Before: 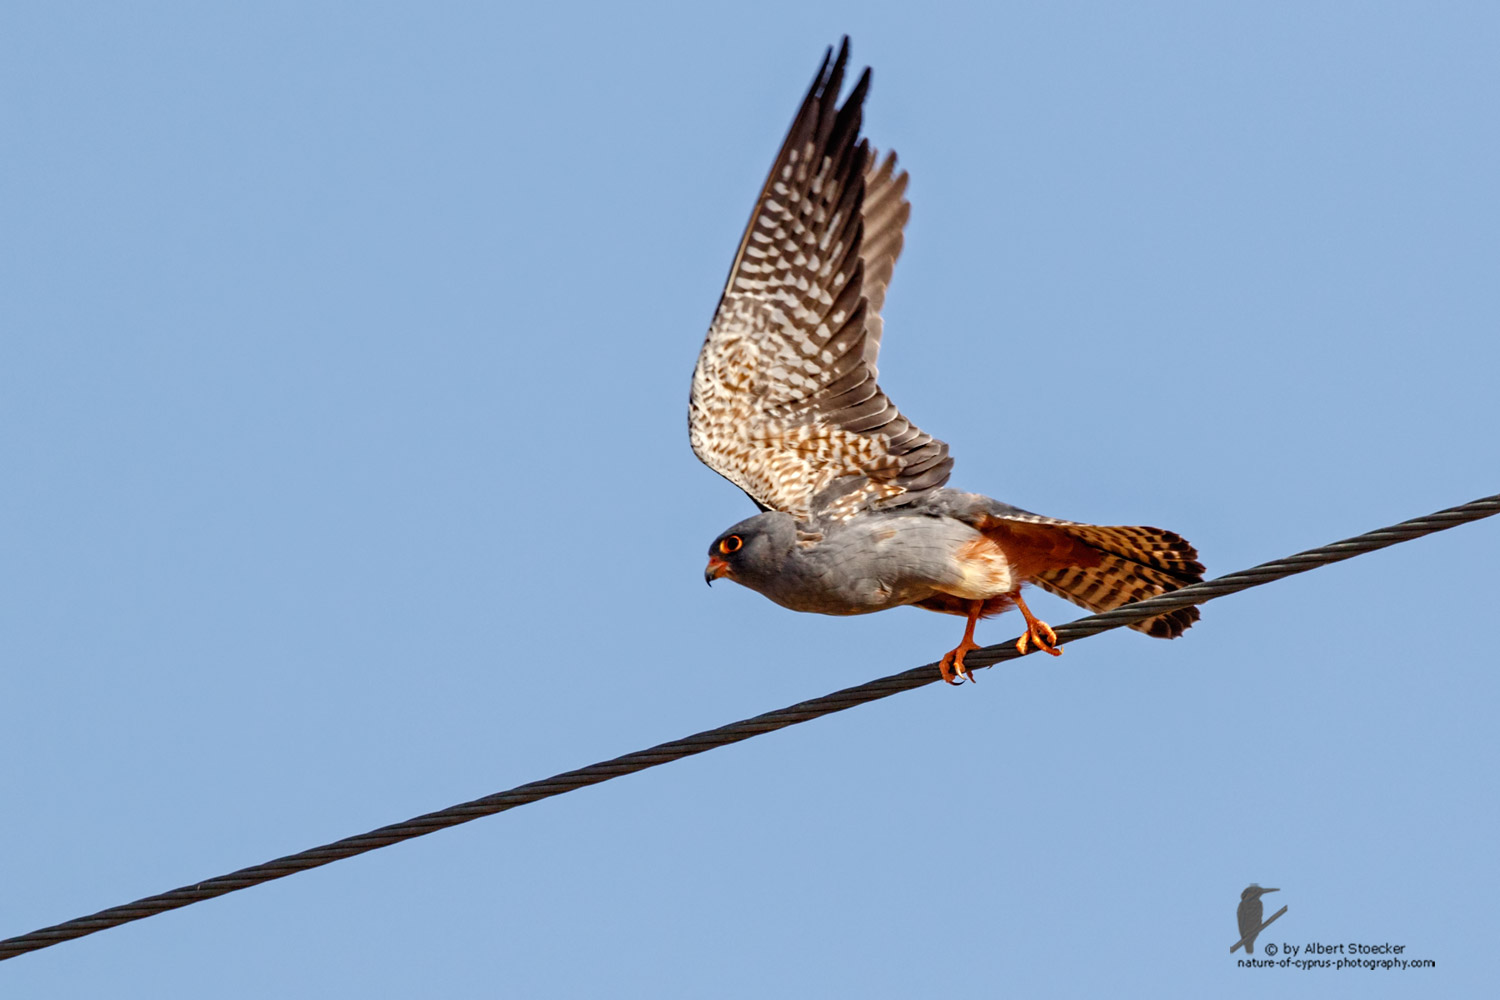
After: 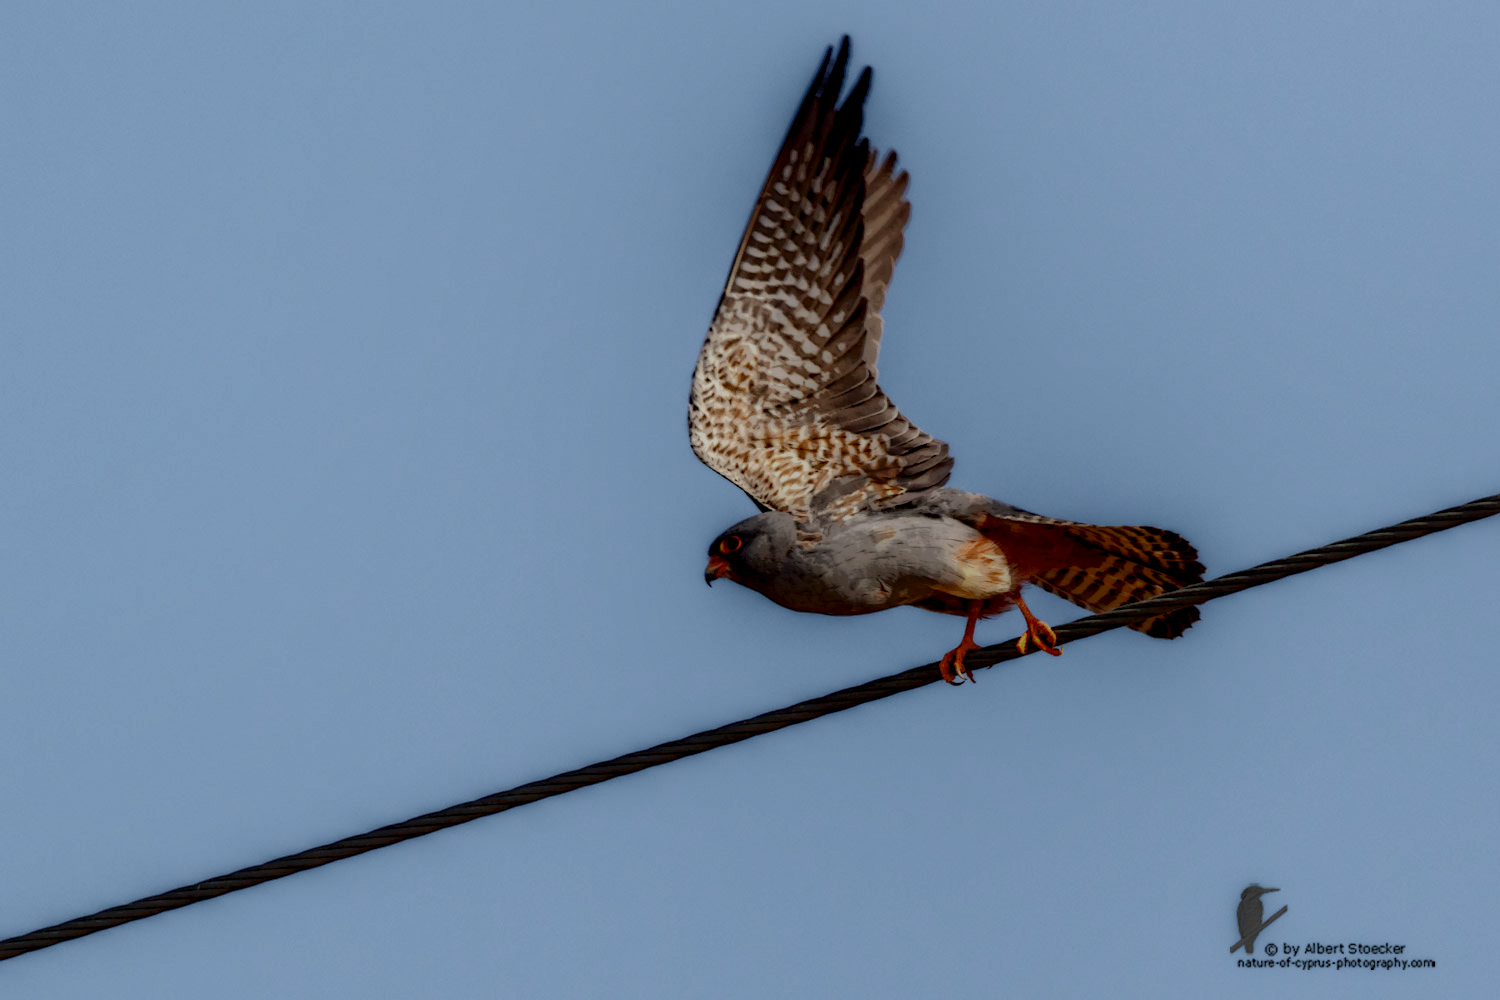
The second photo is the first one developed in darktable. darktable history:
local contrast: highlights 1%, shadows 192%, detail 164%, midtone range 0.001
exposure: black level correction -0.015, exposure -0.533 EV, compensate highlight preservation false
